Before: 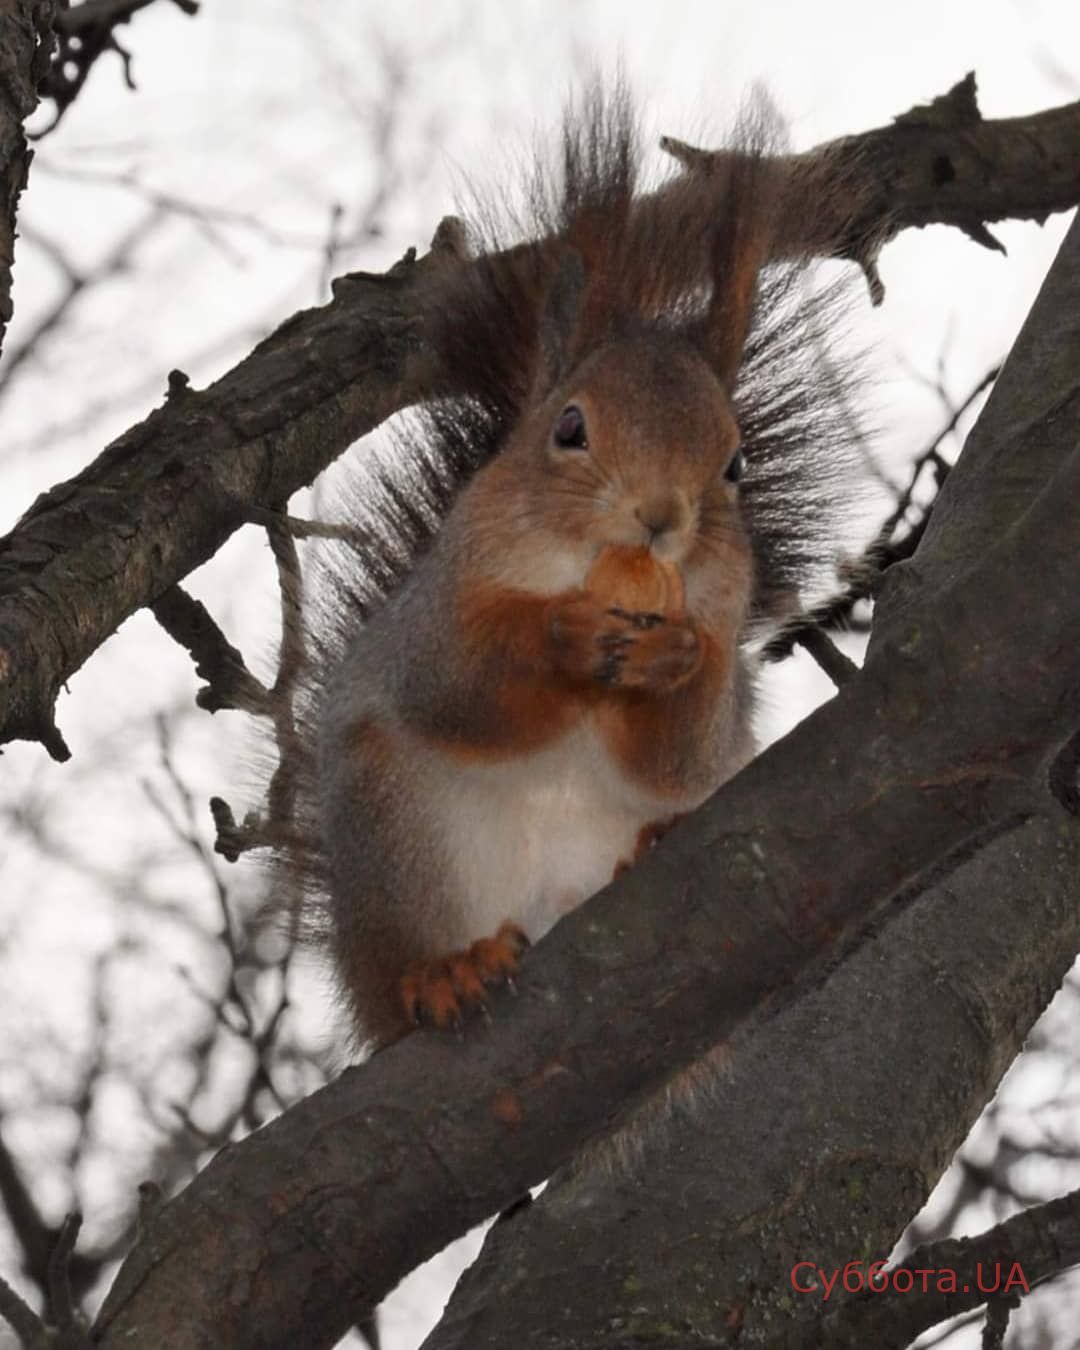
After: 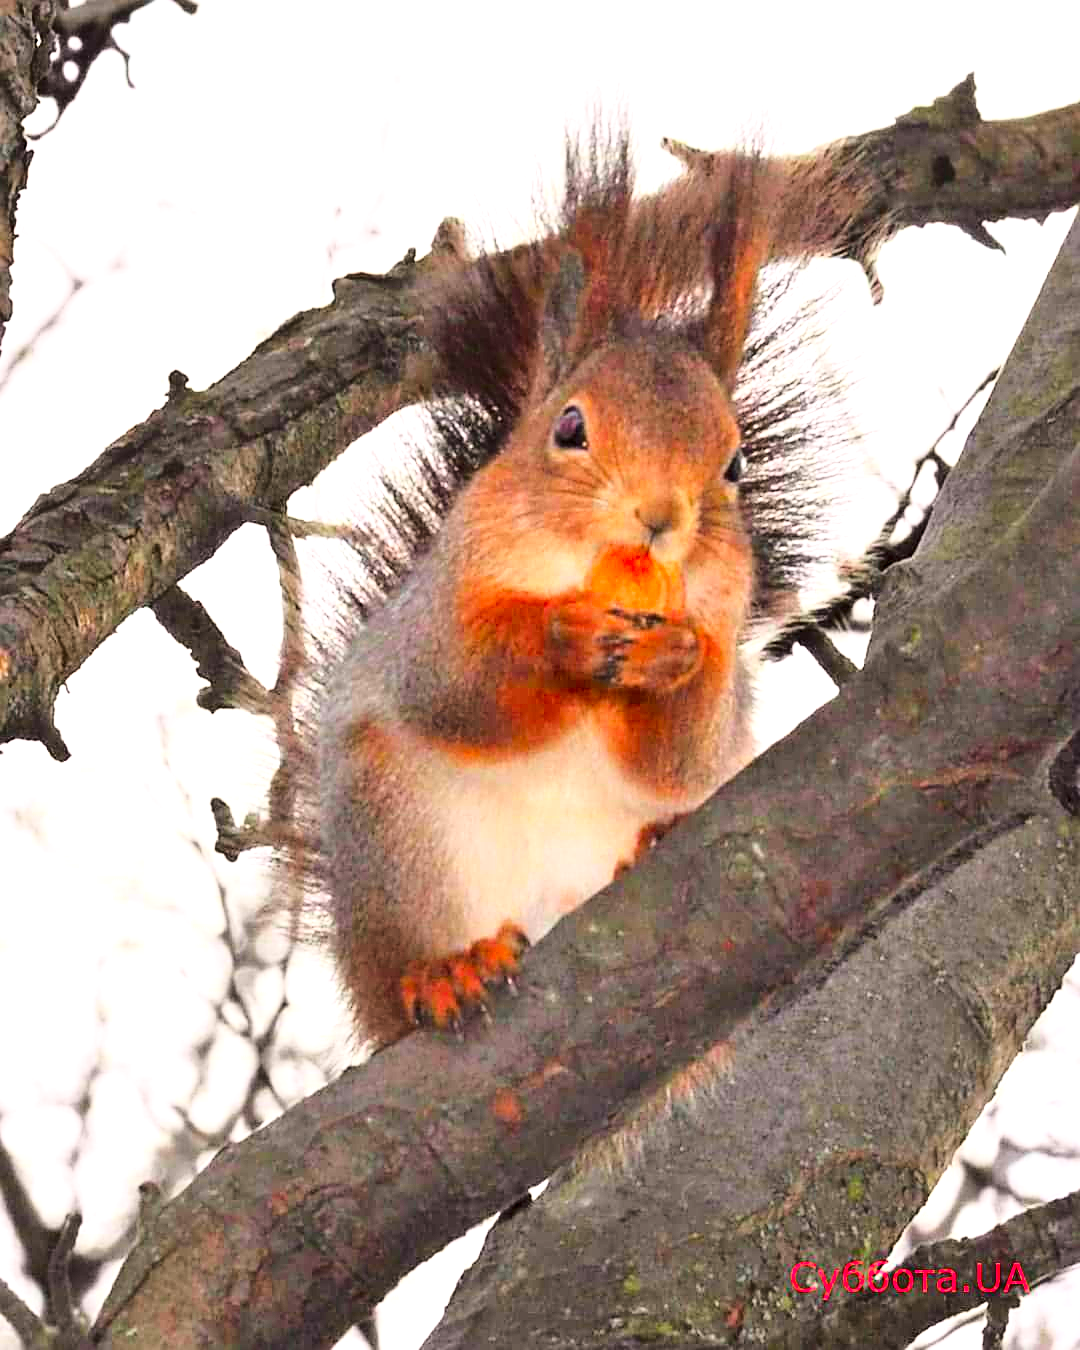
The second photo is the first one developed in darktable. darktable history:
tone equalizer: edges refinement/feathering 500, mask exposure compensation -1.57 EV, preserve details no
sharpen: on, module defaults
color correction: highlights b* -0.02, saturation 1.77
exposure: black level correction 0, exposure 1.2 EV, compensate highlight preservation false
base curve: curves: ch0 [(0, 0) (0.028, 0.03) (0.121, 0.232) (0.46, 0.748) (0.859, 0.968) (1, 1)]
